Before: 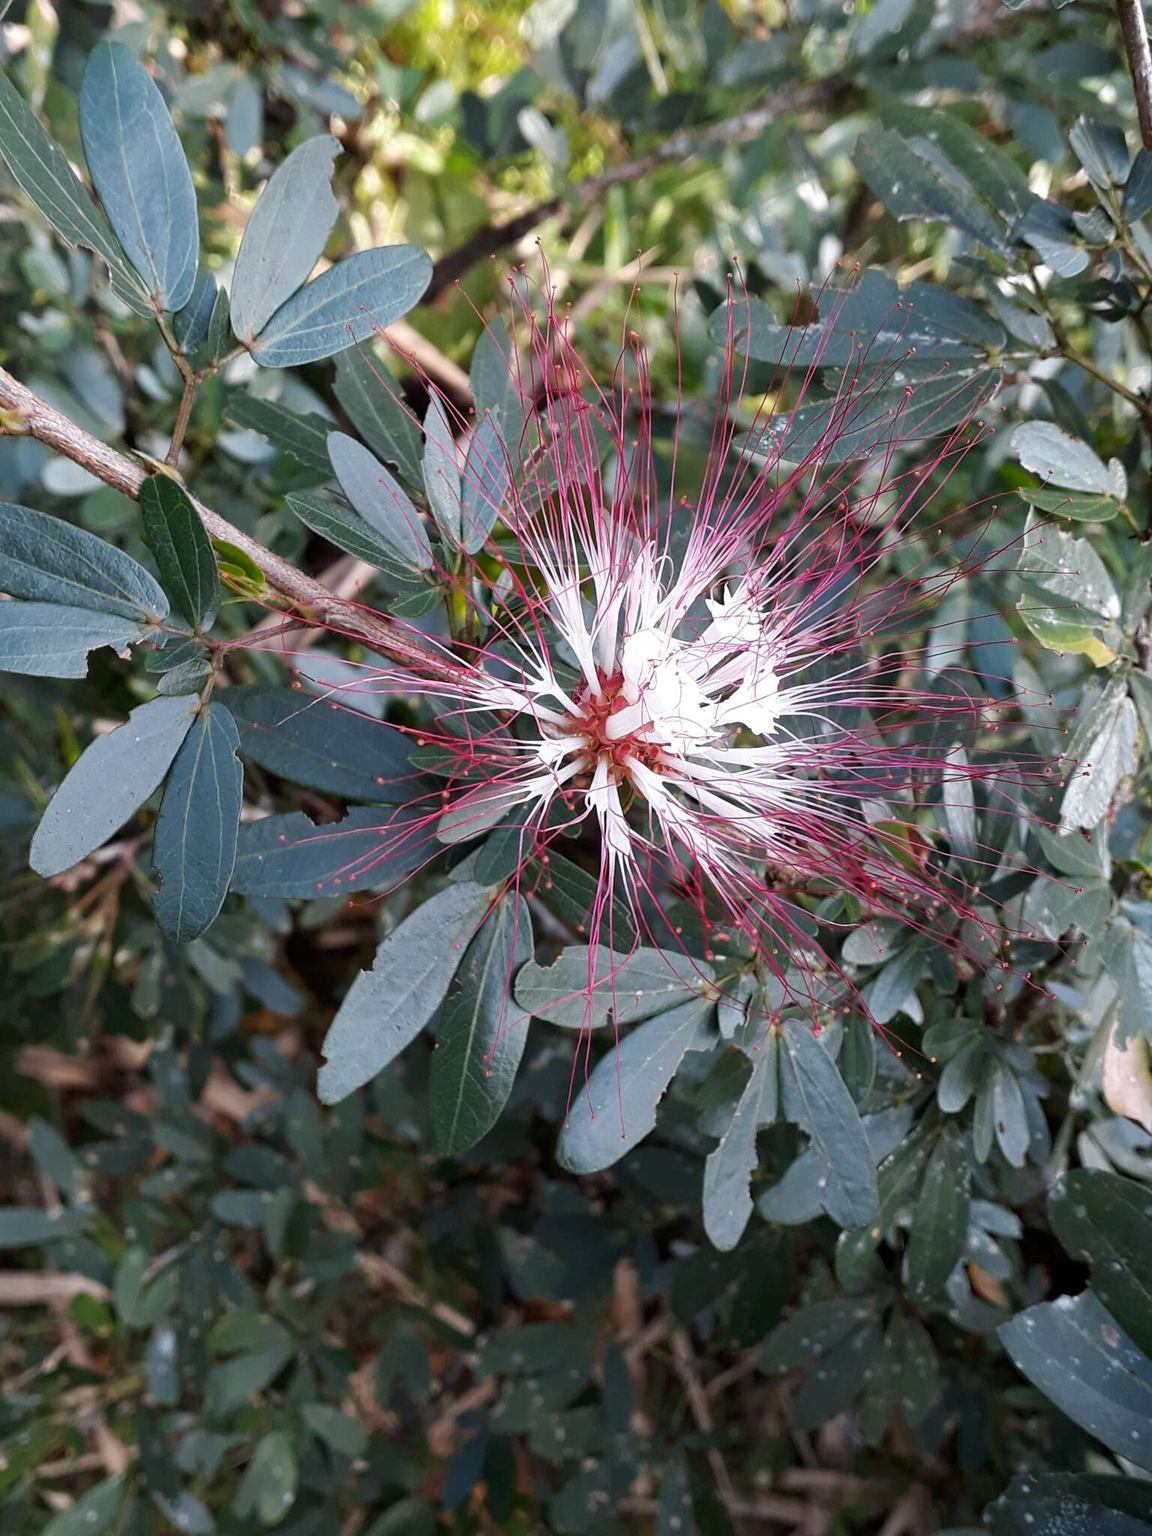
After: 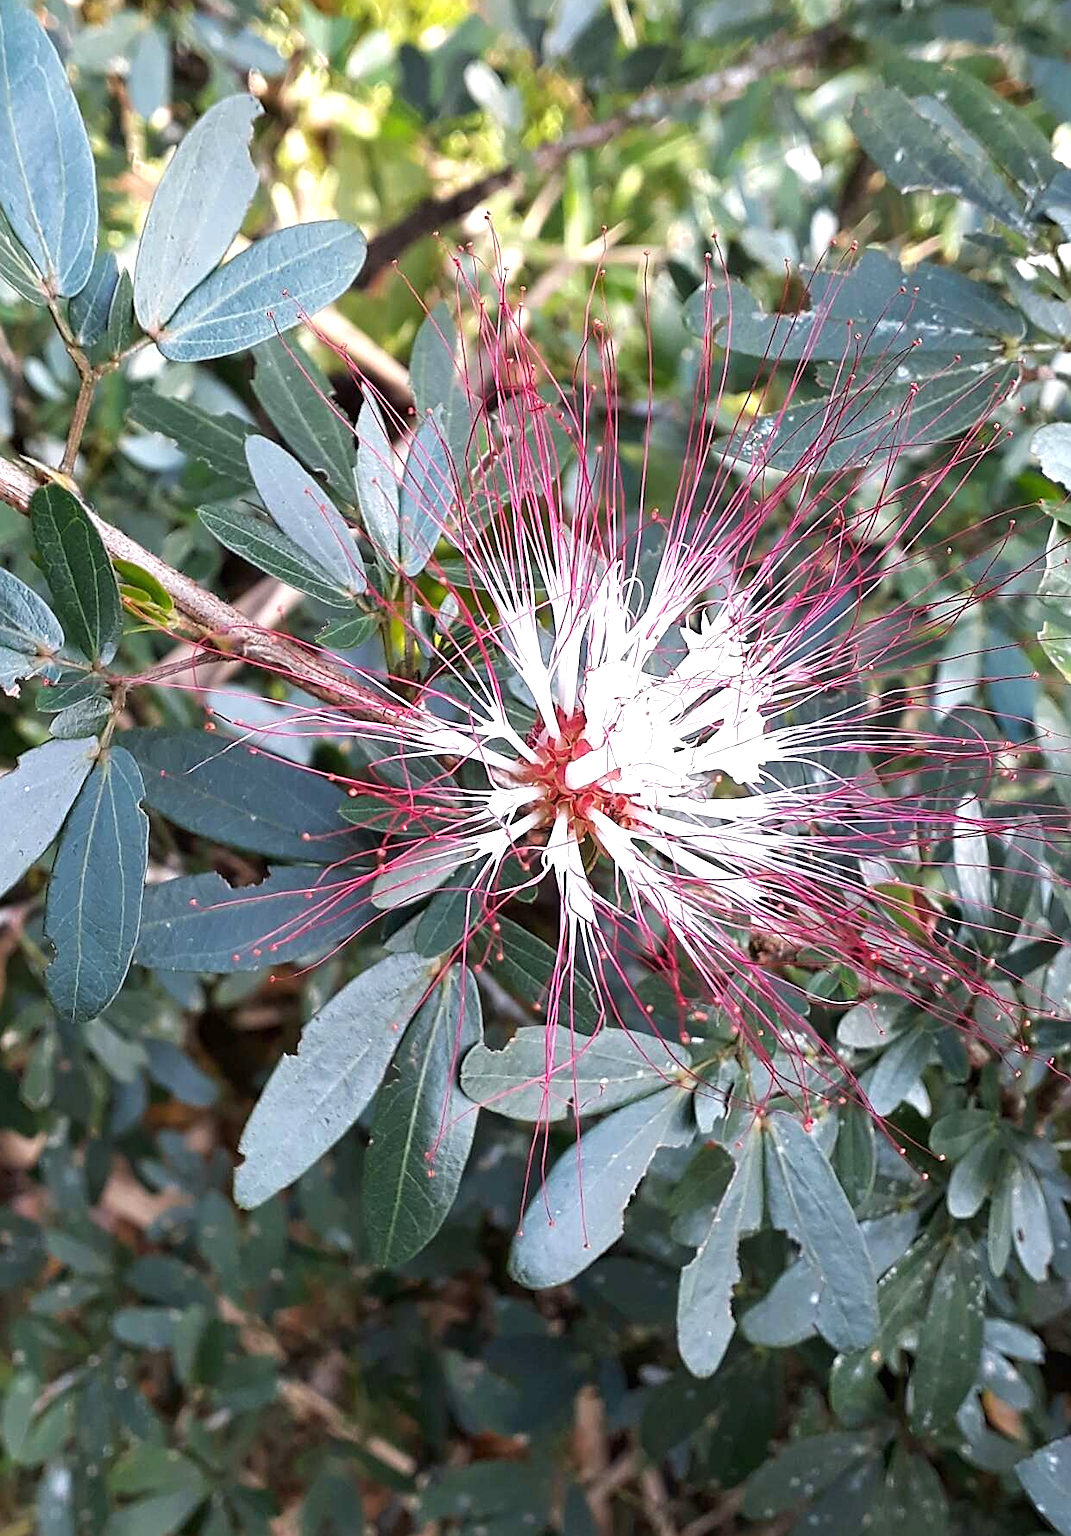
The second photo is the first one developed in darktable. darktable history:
sharpen: on, module defaults
crop: left 9.929%, top 3.475%, right 9.188%, bottom 9.529%
exposure: black level correction 0, exposure 0.7 EV, compensate exposure bias true, compensate highlight preservation false
